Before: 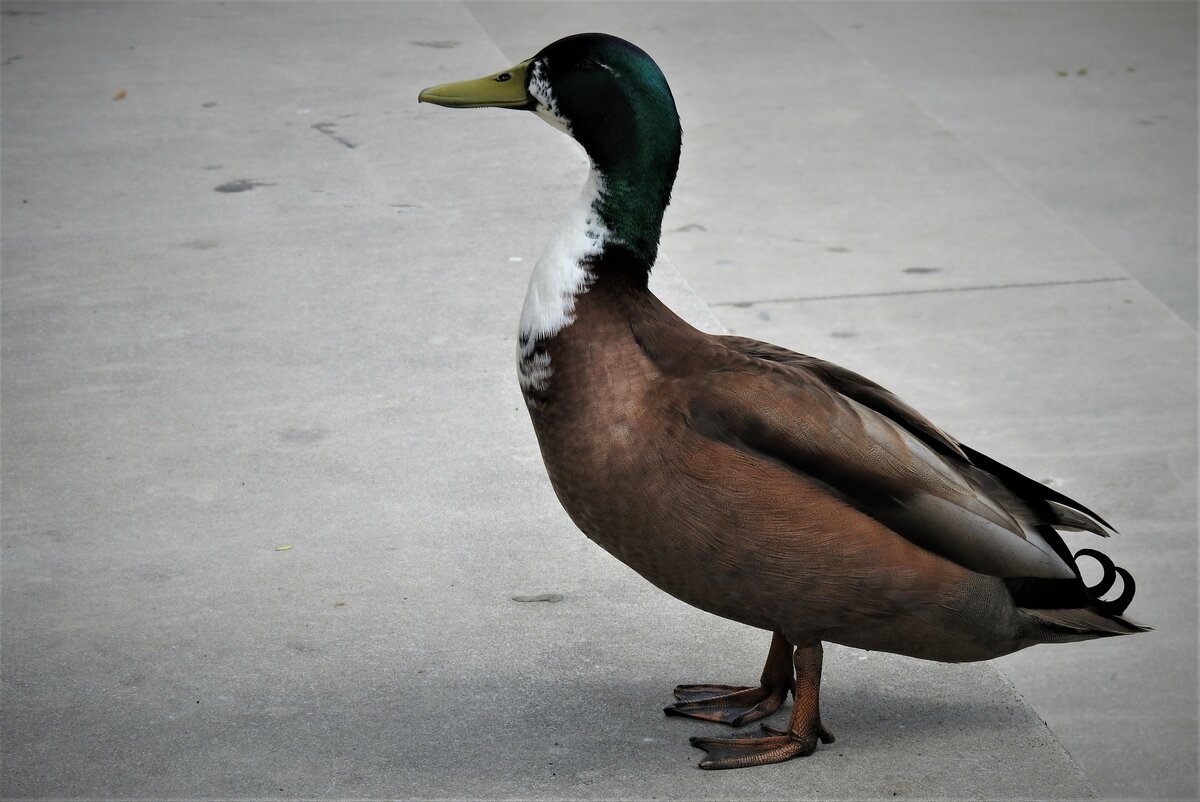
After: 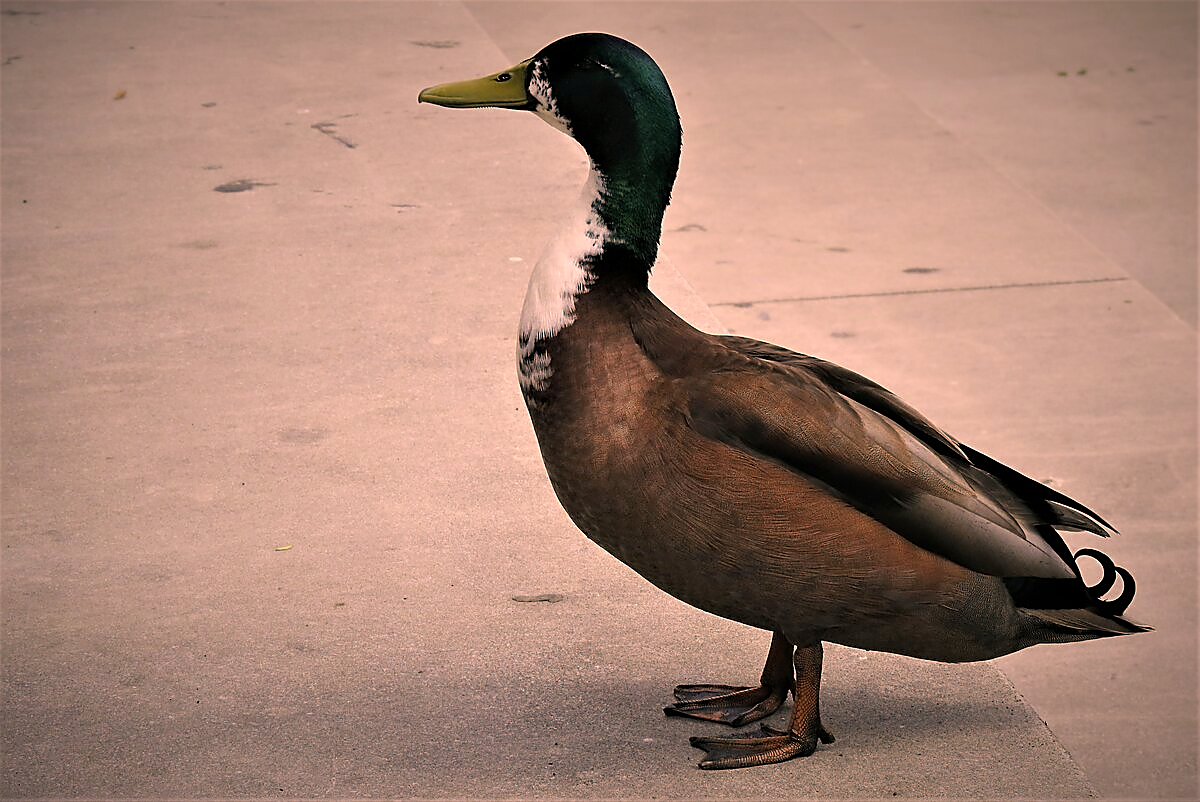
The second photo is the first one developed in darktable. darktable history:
color correction: highlights a* 22.58, highlights b* 21.48
color balance rgb: shadows lift › luminance -7.809%, shadows lift › chroma 2.39%, shadows lift › hue 201.08°, perceptual saturation grading › global saturation 0.821%
sharpen: radius 1.407, amount 1.267, threshold 0.83
